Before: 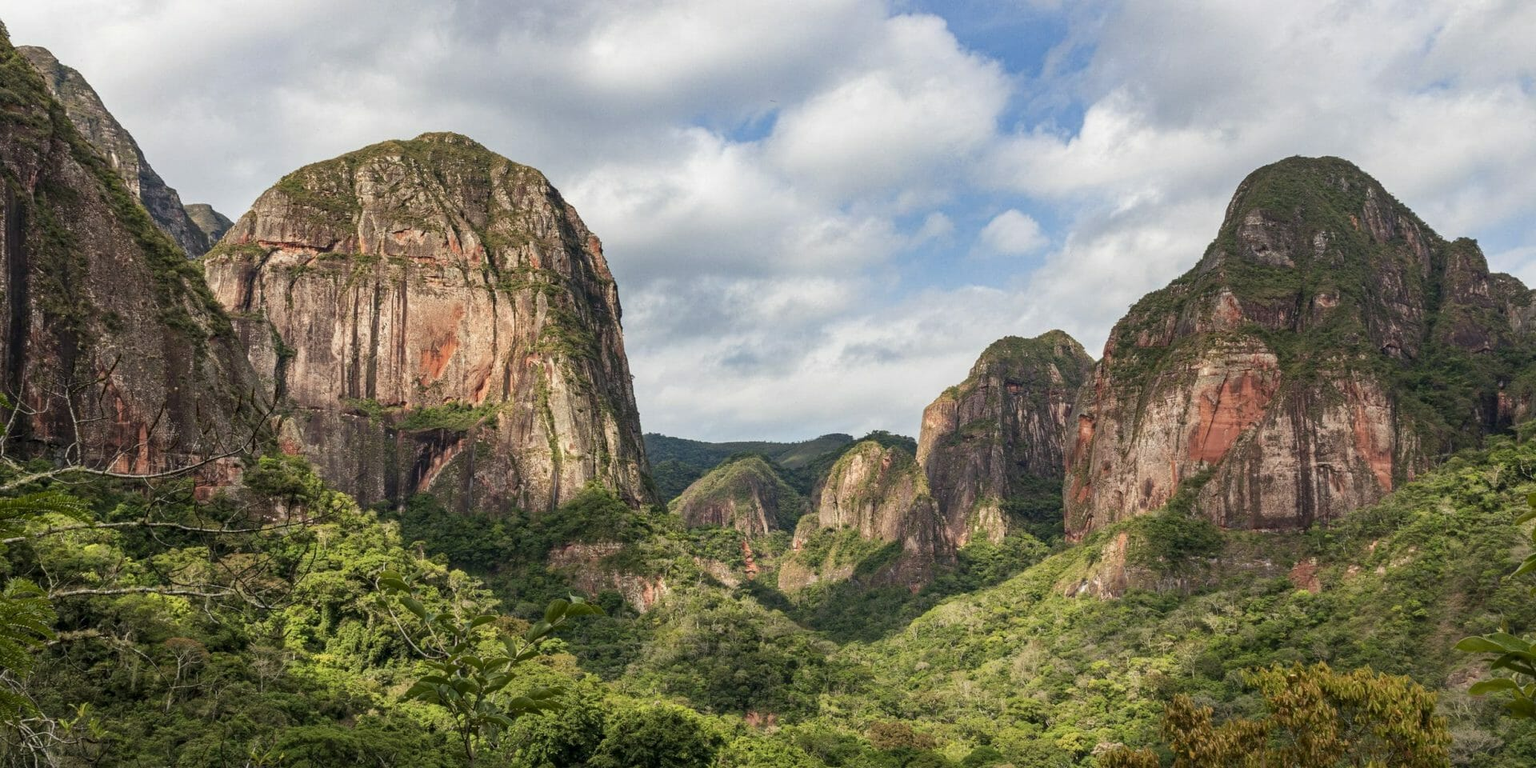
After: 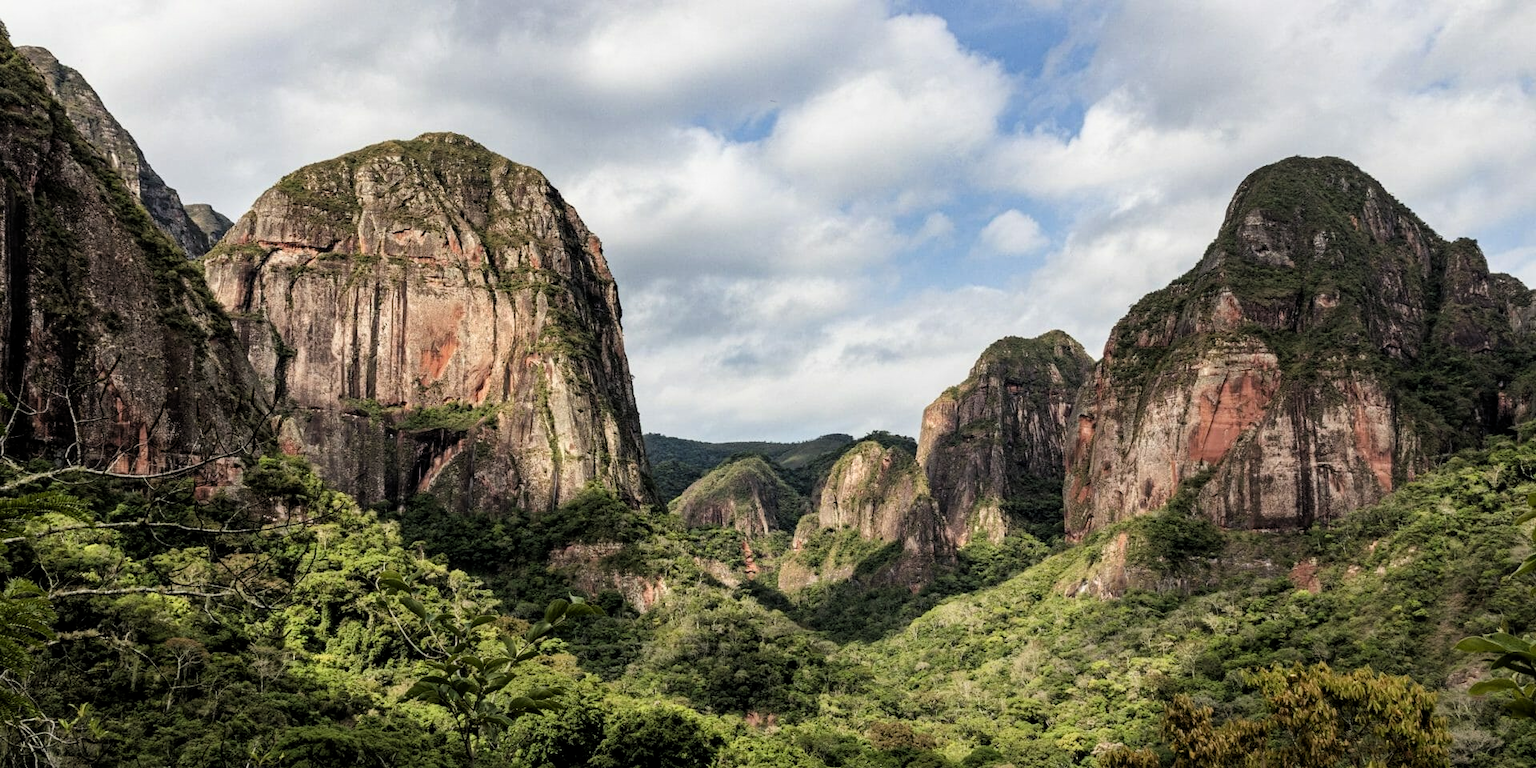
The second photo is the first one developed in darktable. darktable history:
filmic rgb: black relative exposure -6.28 EV, white relative exposure 2.79 EV, target black luminance 0%, hardness 4.62, latitude 68.29%, contrast 1.293, shadows ↔ highlights balance -3.33%, color science v6 (2022)
